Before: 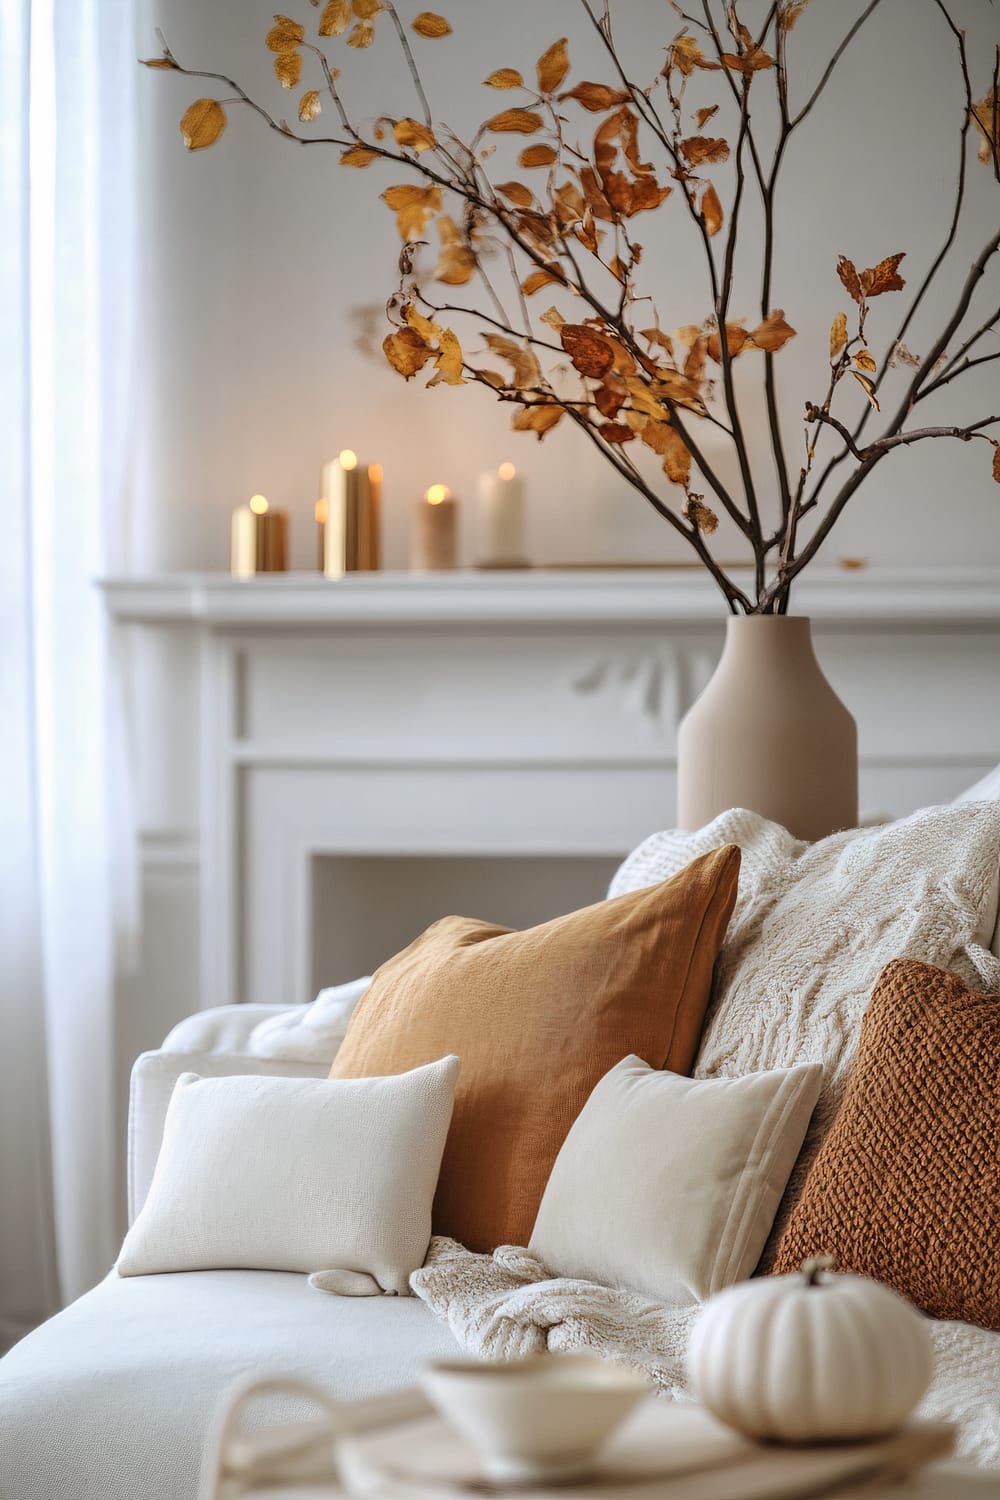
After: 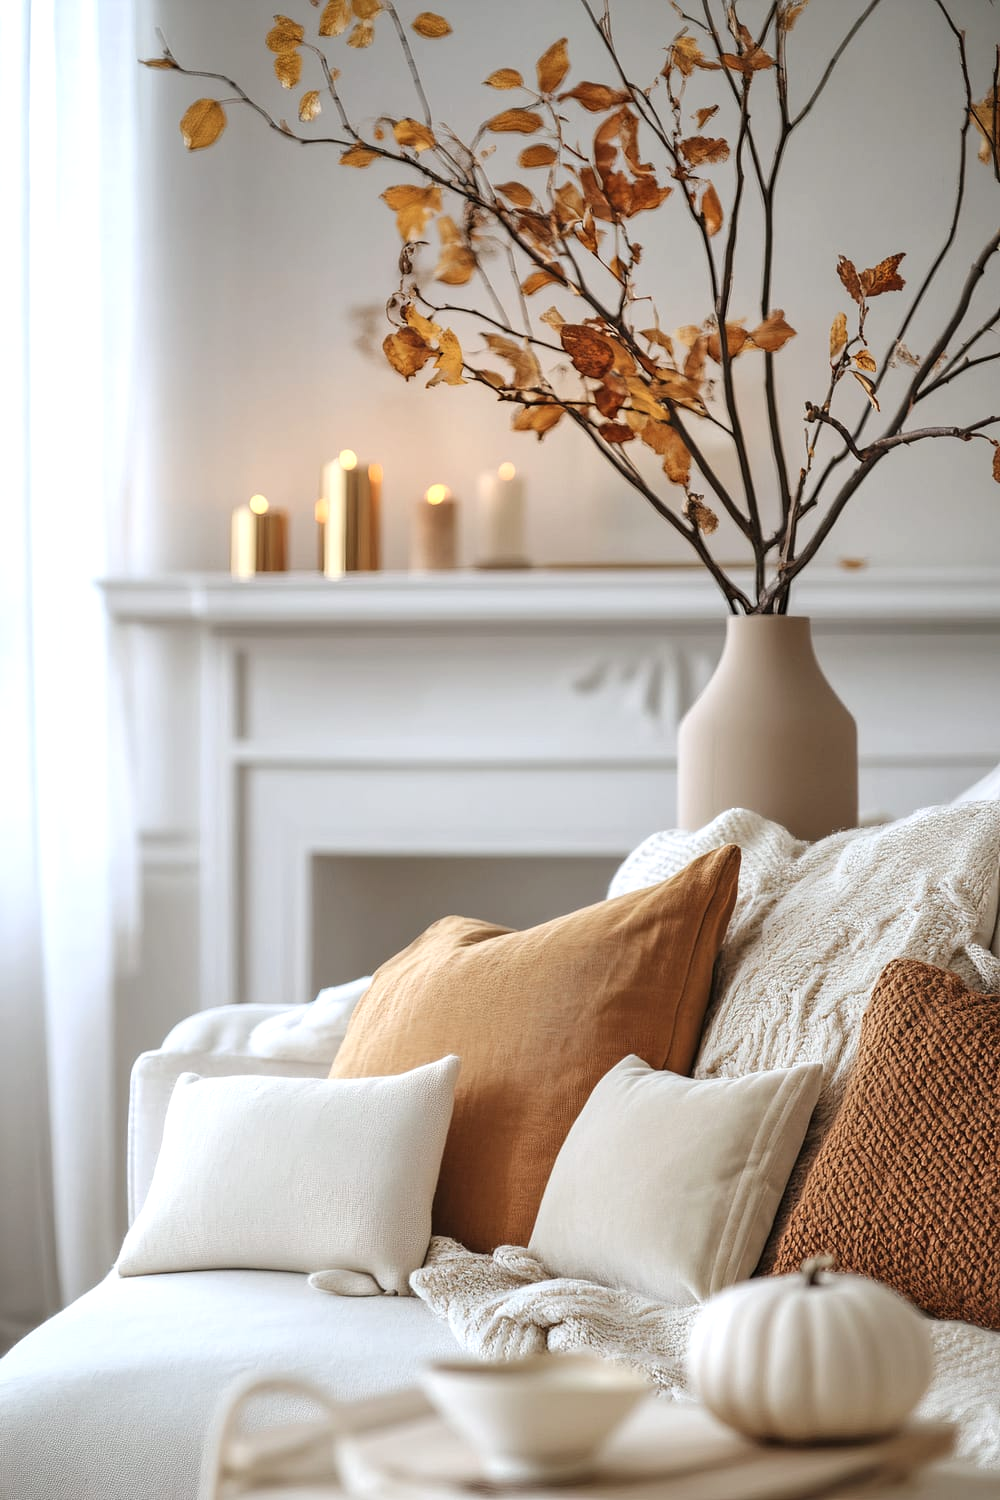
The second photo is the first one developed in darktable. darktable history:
exposure: black level correction 0, exposure 0.301 EV, compensate highlight preservation false
contrast brightness saturation: saturation -0.061
